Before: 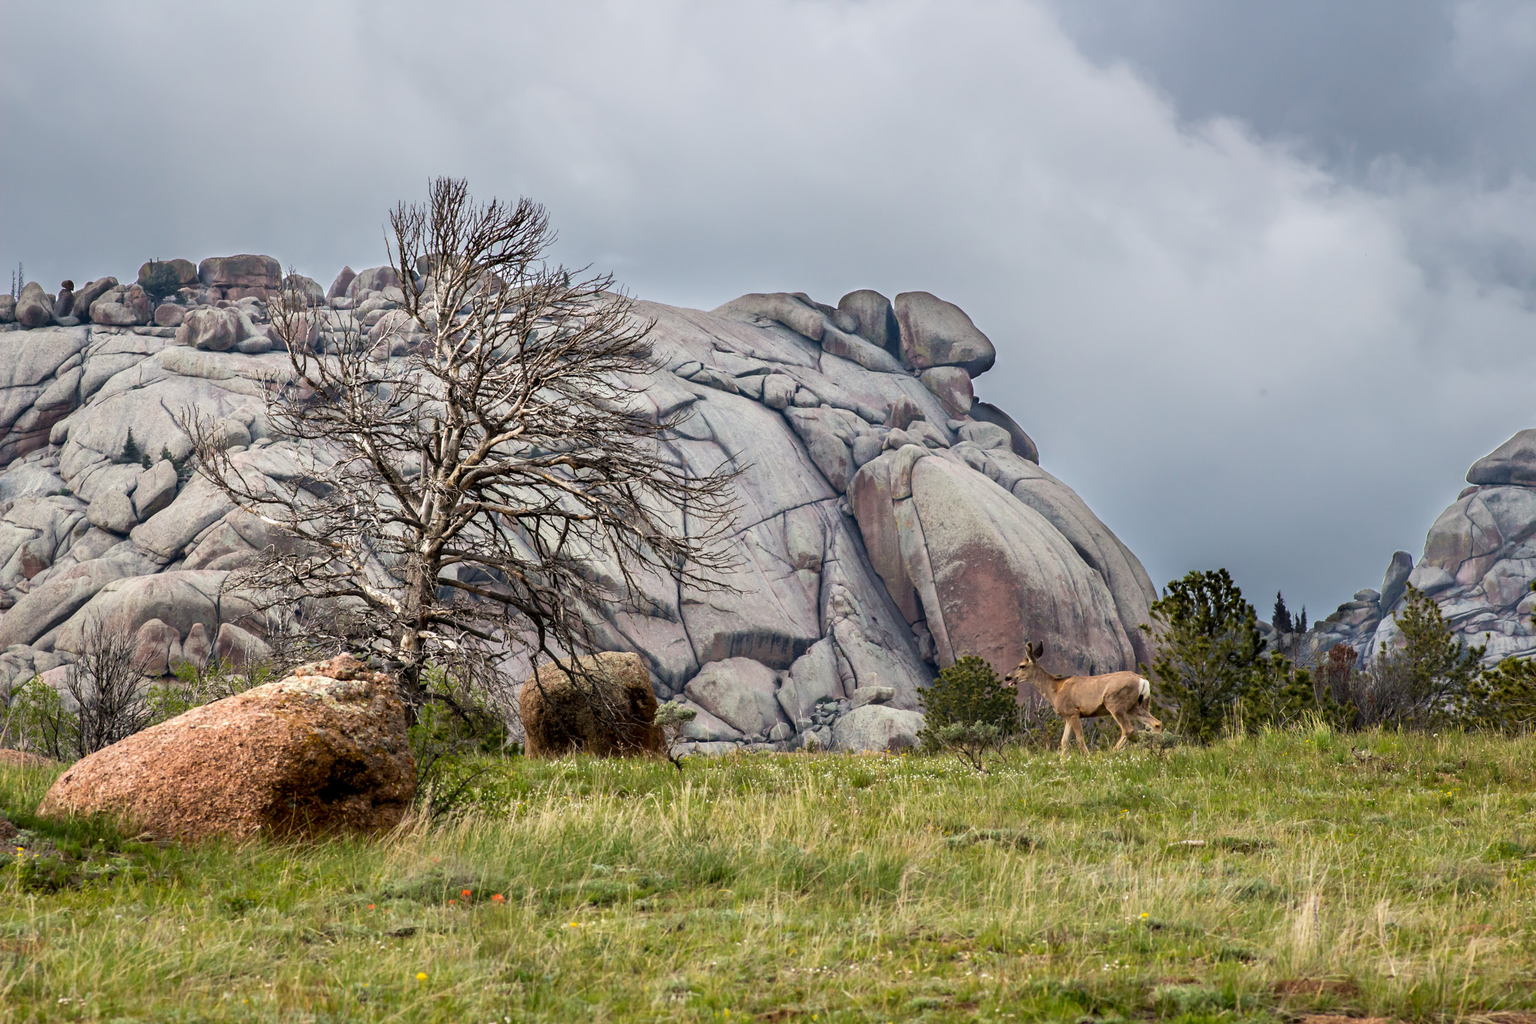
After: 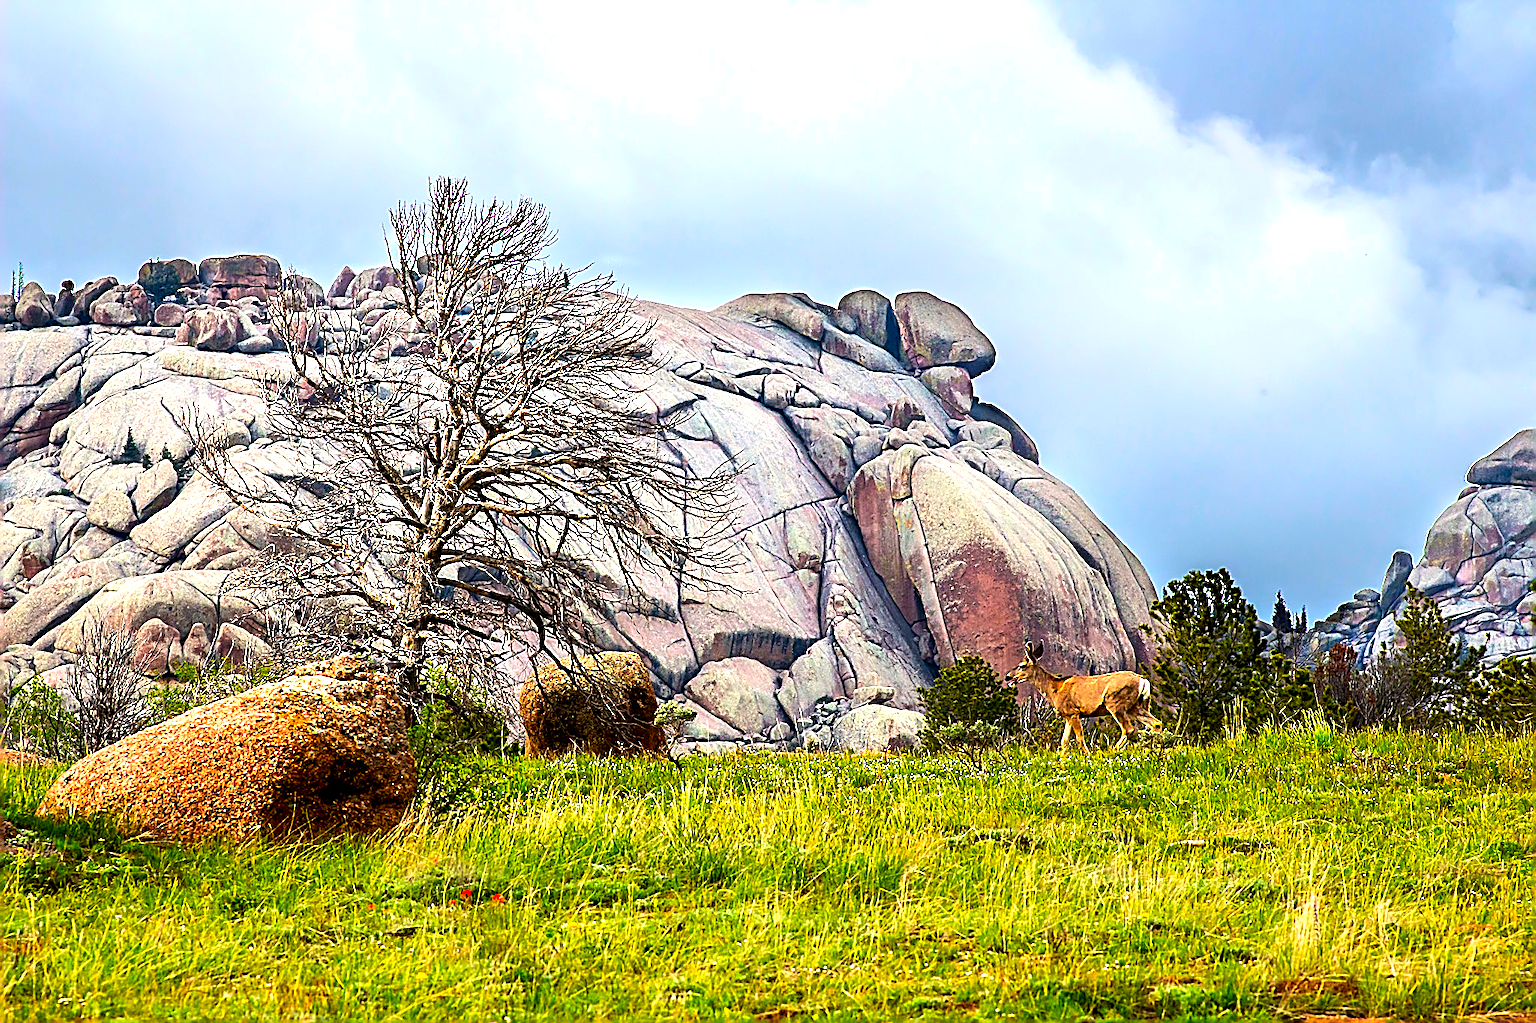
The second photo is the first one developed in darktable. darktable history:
exposure: exposure 0.201 EV, compensate exposure bias true, compensate highlight preservation false
sharpen: amount 1.983
color correction: highlights b* 0.008, saturation 2.2
tone equalizer: -8 EV -0.736 EV, -7 EV -0.706 EV, -6 EV -0.569 EV, -5 EV -0.401 EV, -3 EV 0.384 EV, -2 EV 0.6 EV, -1 EV 0.7 EV, +0 EV 0.738 EV, edges refinement/feathering 500, mask exposure compensation -1.57 EV, preserve details no
